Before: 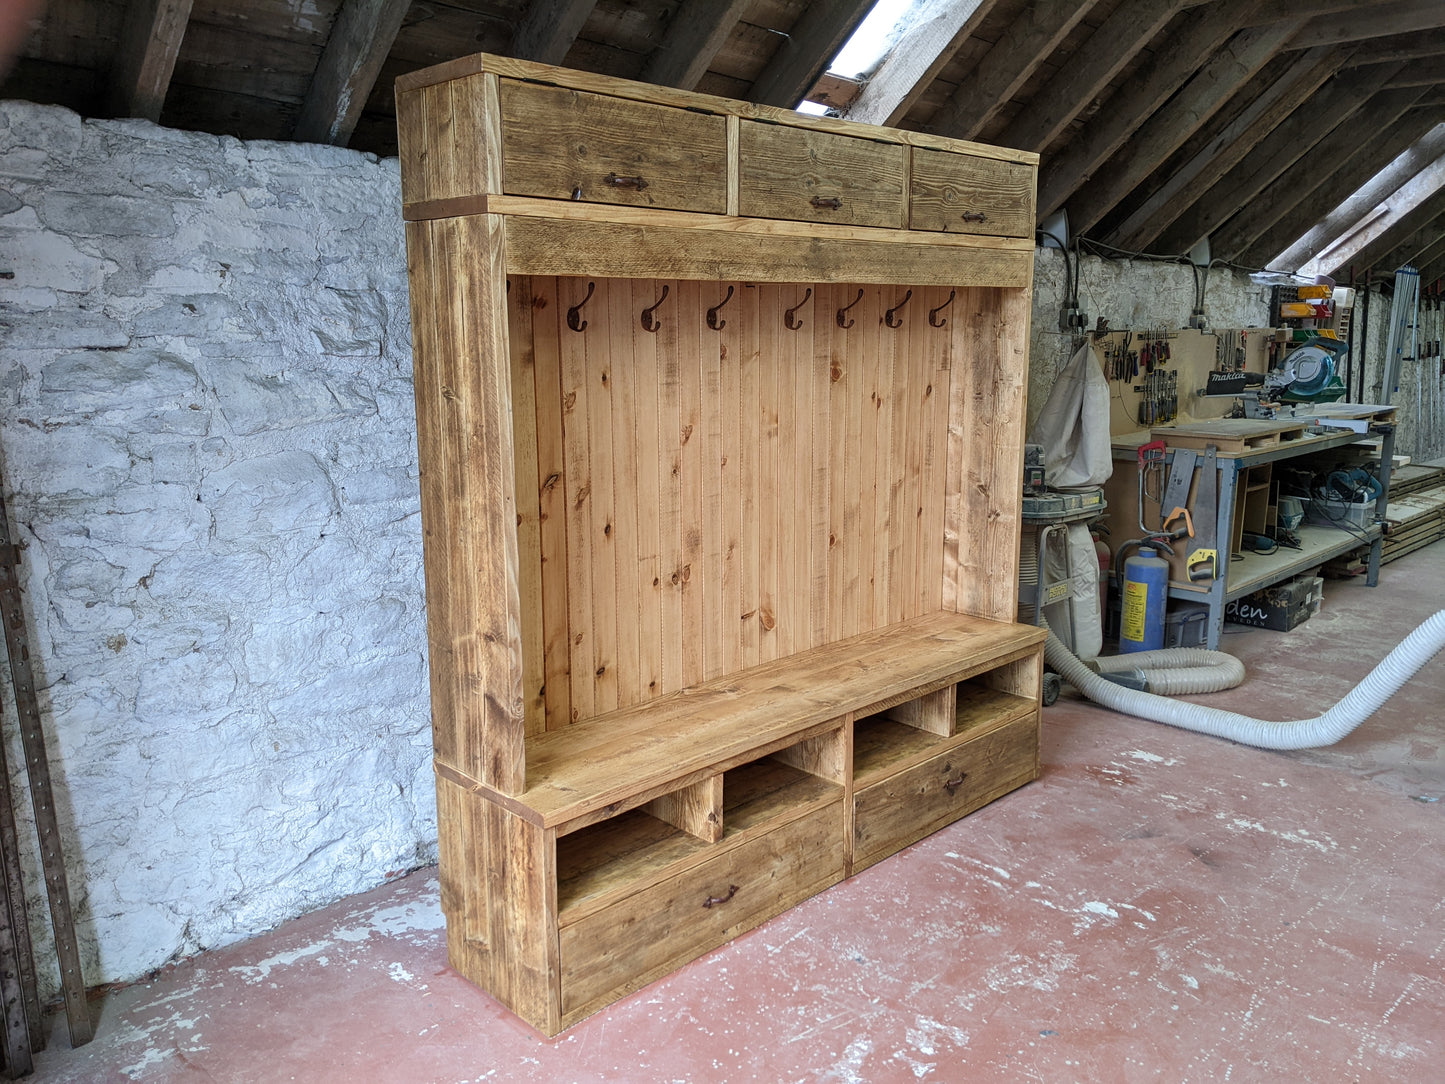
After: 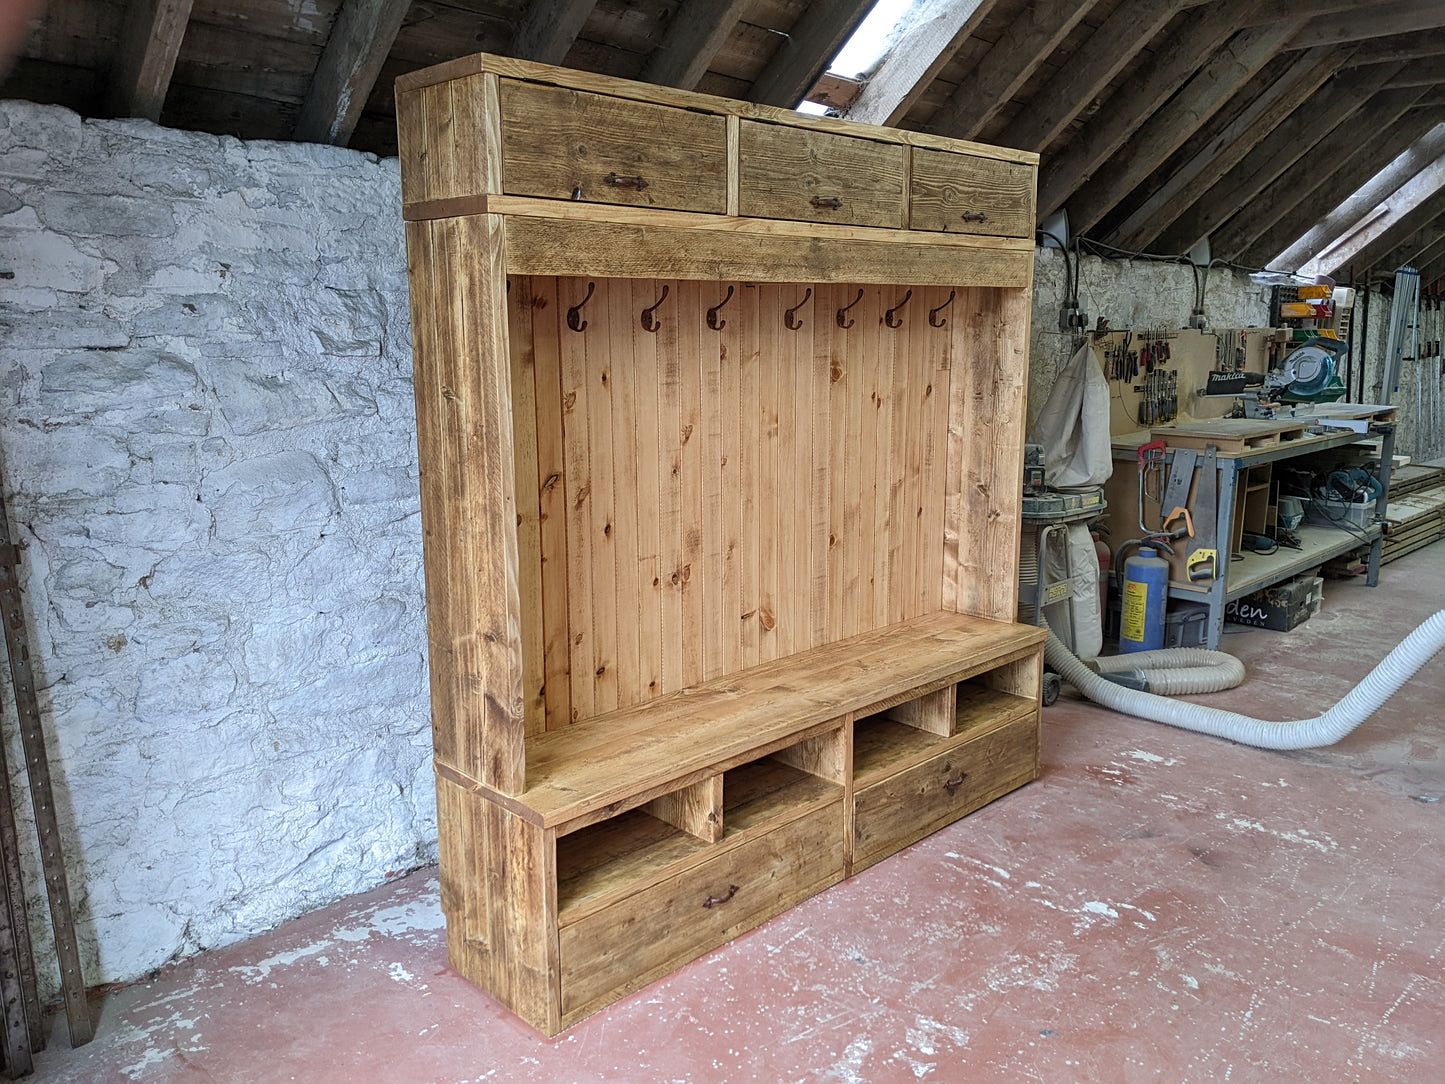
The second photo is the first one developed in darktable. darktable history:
sharpen: amount 0.204
shadows and highlights: shadows 25.08, highlights -24.03
